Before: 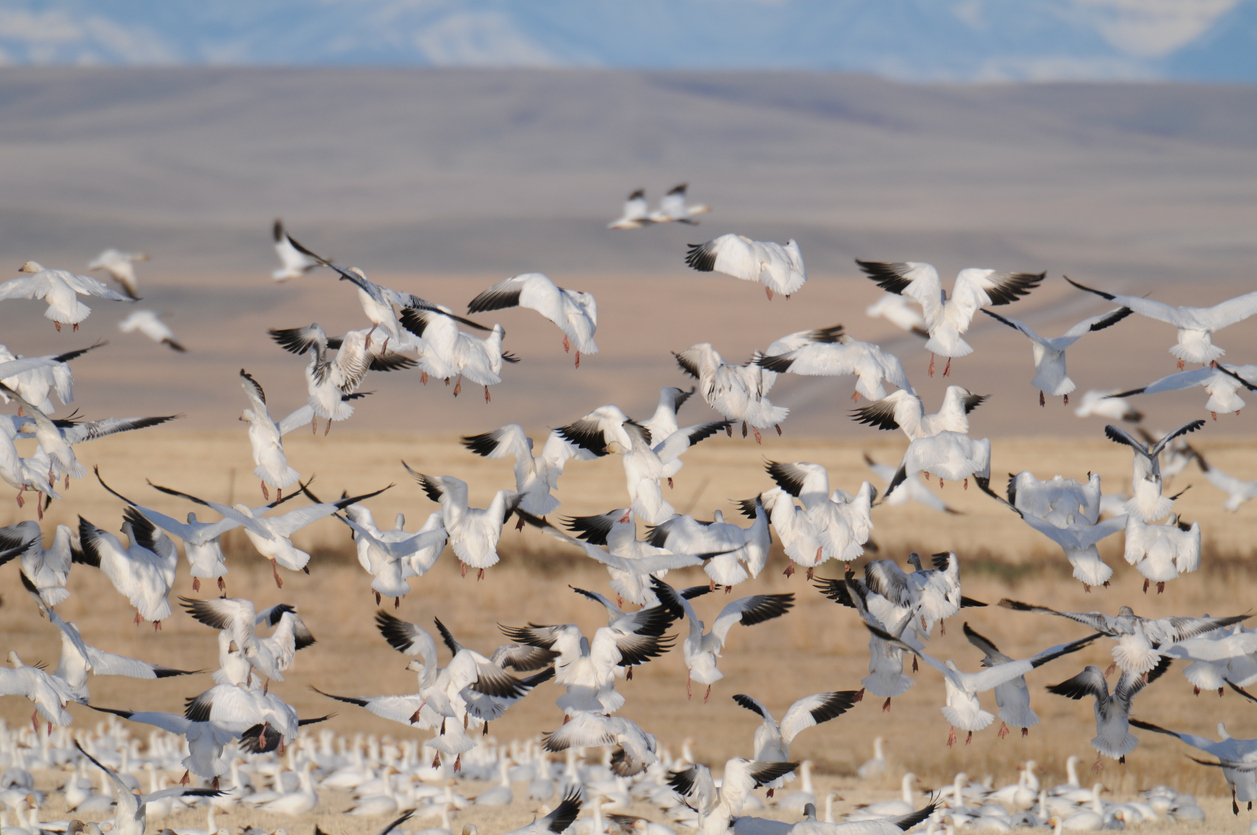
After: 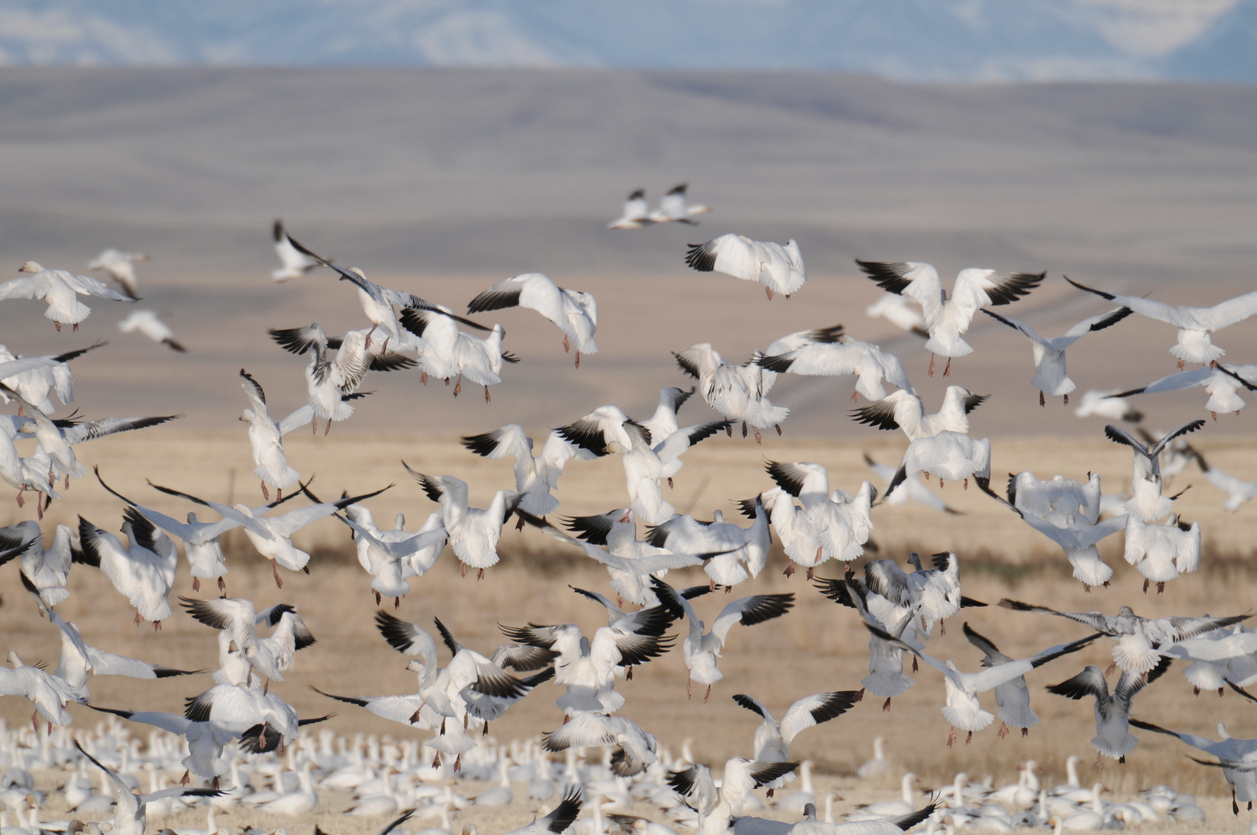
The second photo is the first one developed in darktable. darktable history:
contrast brightness saturation: contrast 0.057, brightness -0.008, saturation -0.25
